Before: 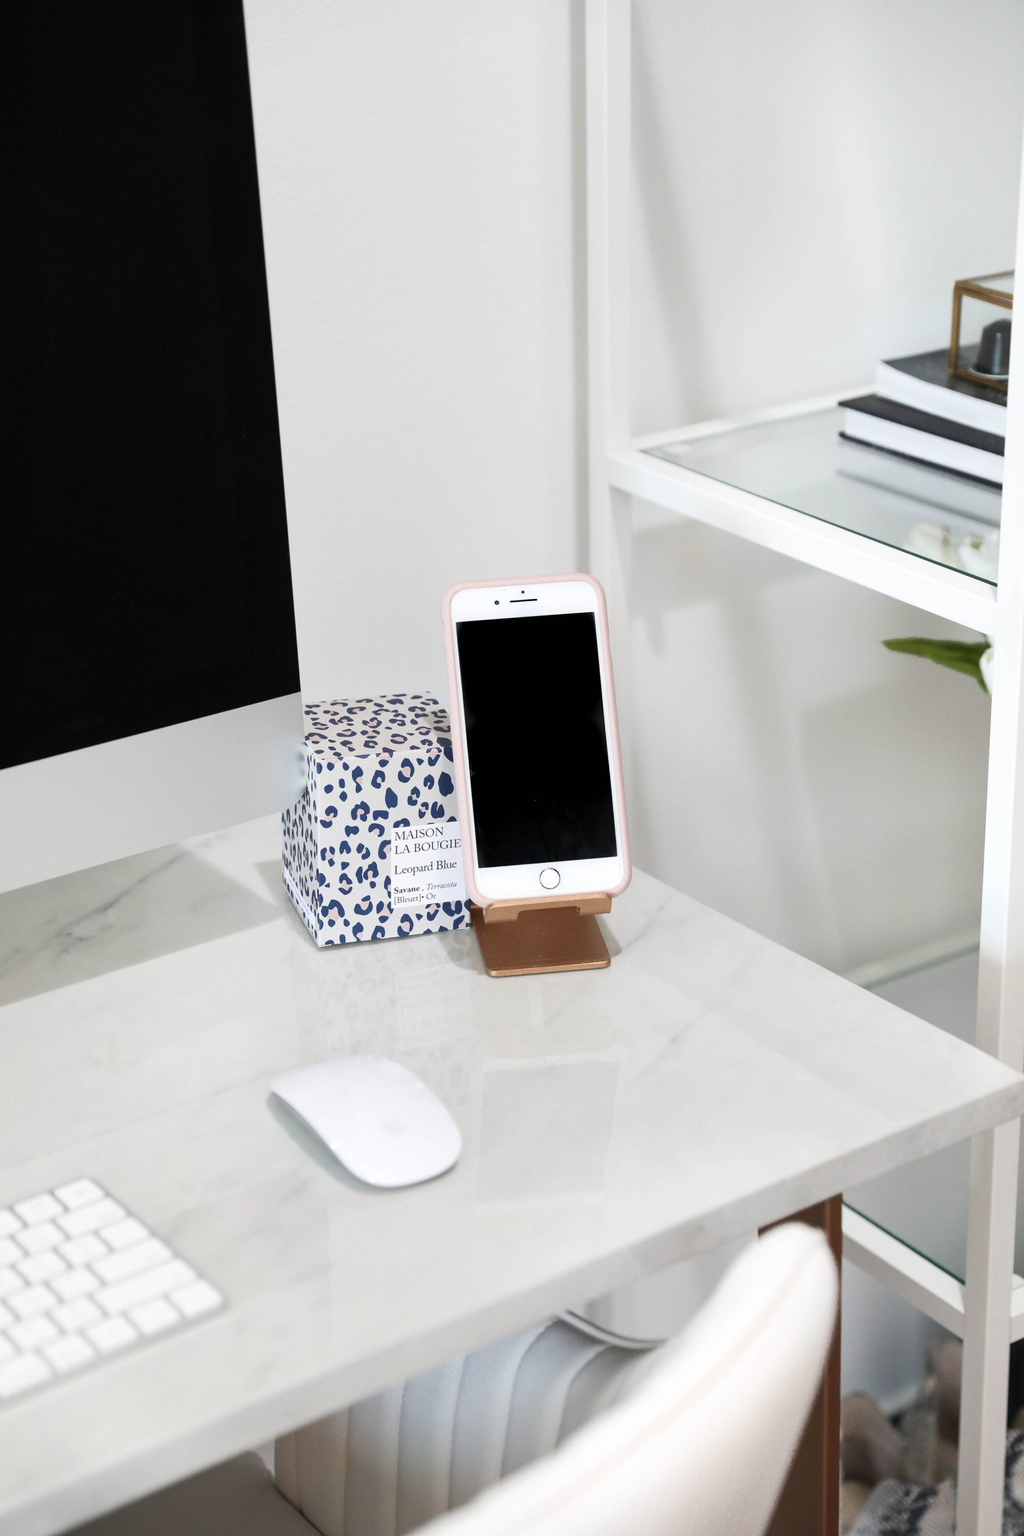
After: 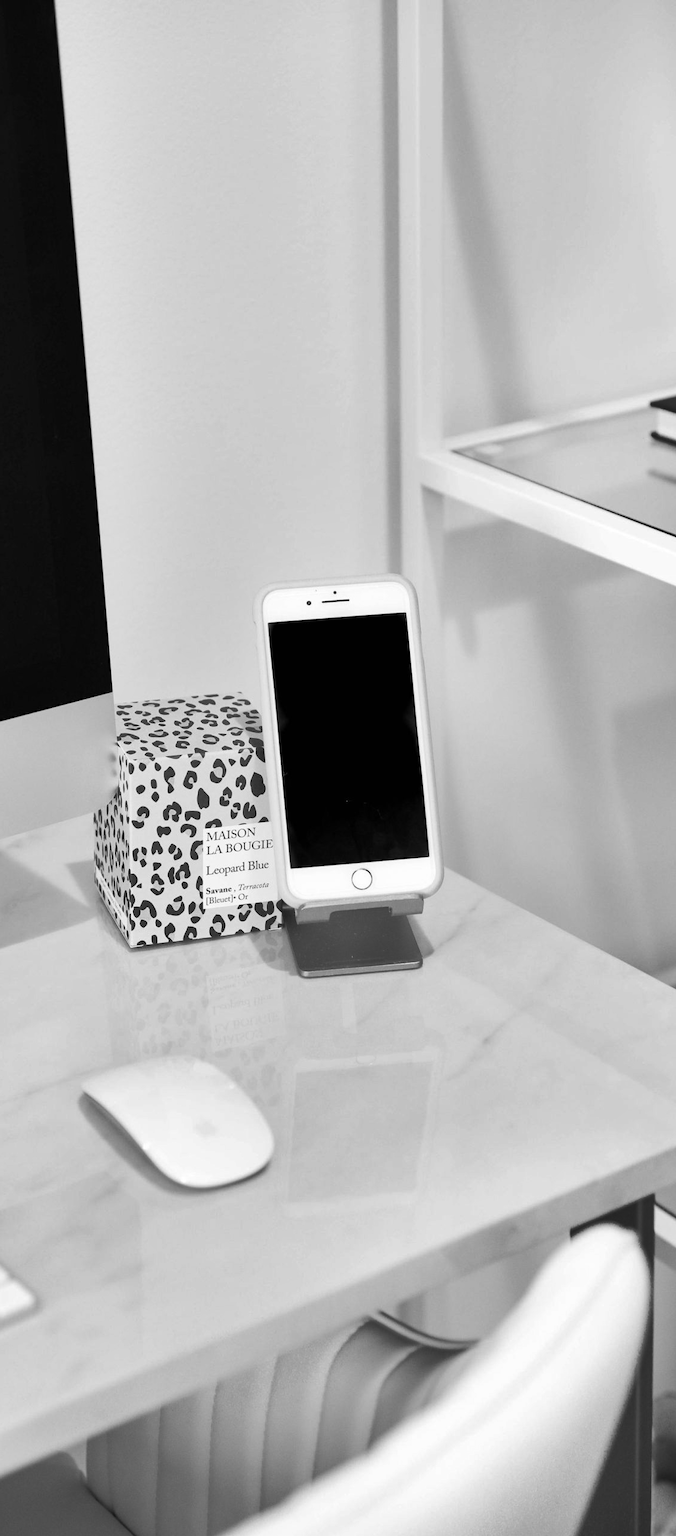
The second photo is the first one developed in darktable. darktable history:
shadows and highlights: soften with gaussian
monochrome: on, module defaults
color zones: curves: ch1 [(0.263, 0.53) (0.376, 0.287) (0.487, 0.512) (0.748, 0.547) (1, 0.513)]; ch2 [(0.262, 0.45) (0.751, 0.477)], mix 31.98%
crop and rotate: left 18.442%, right 15.508%
